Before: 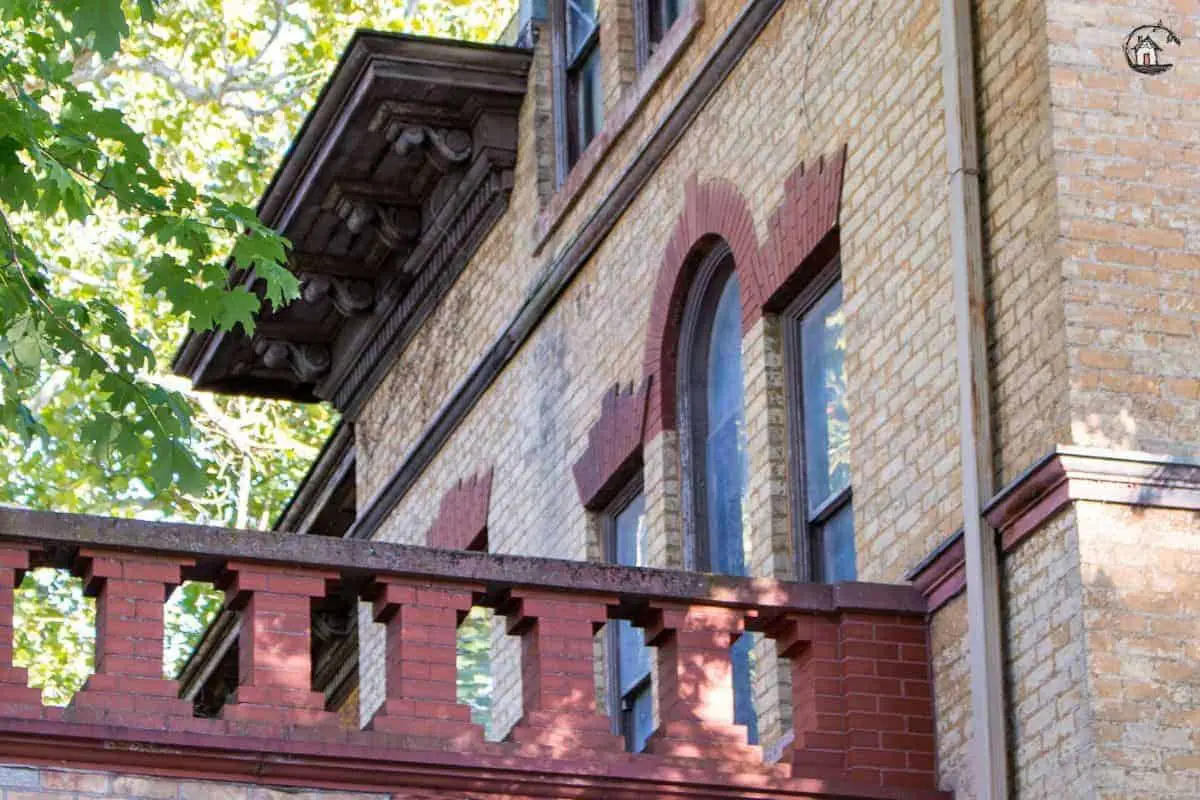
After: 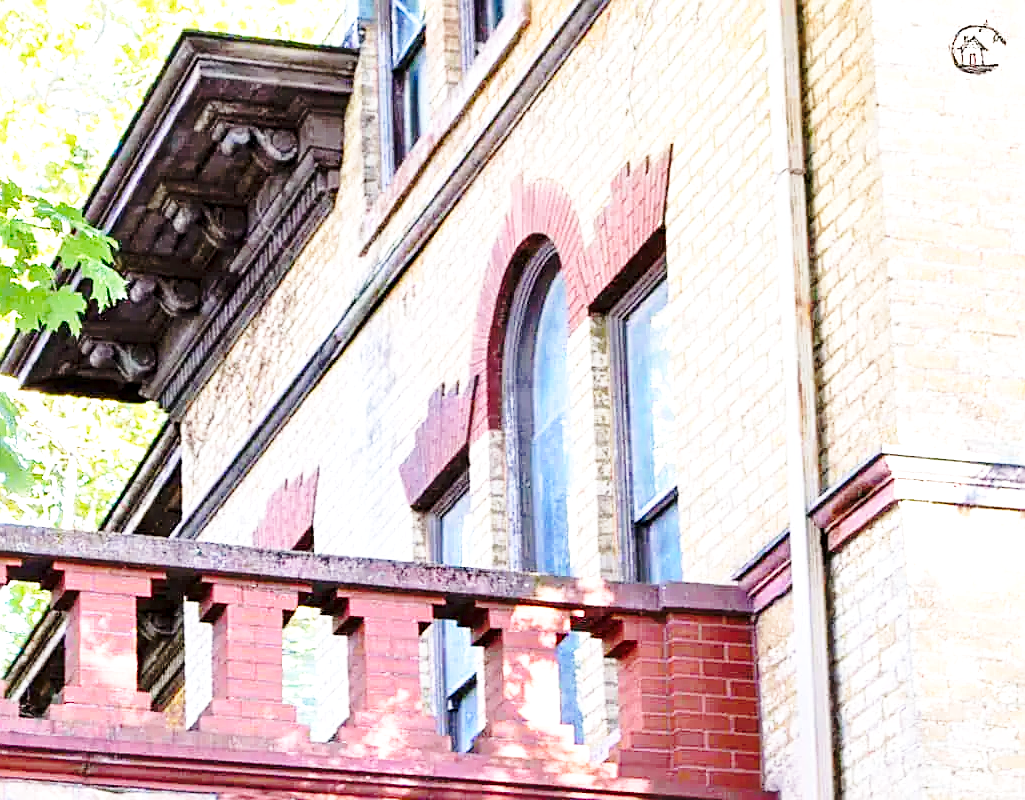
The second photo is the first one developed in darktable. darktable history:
exposure: black level correction 0.001, exposure 1.033 EV, compensate highlight preservation false
sharpen: on, module defaults
base curve: curves: ch0 [(0, 0) (0.032, 0.037) (0.105, 0.228) (0.435, 0.76) (0.856, 0.983) (1, 1)], preserve colors none
crop and rotate: left 14.578%
